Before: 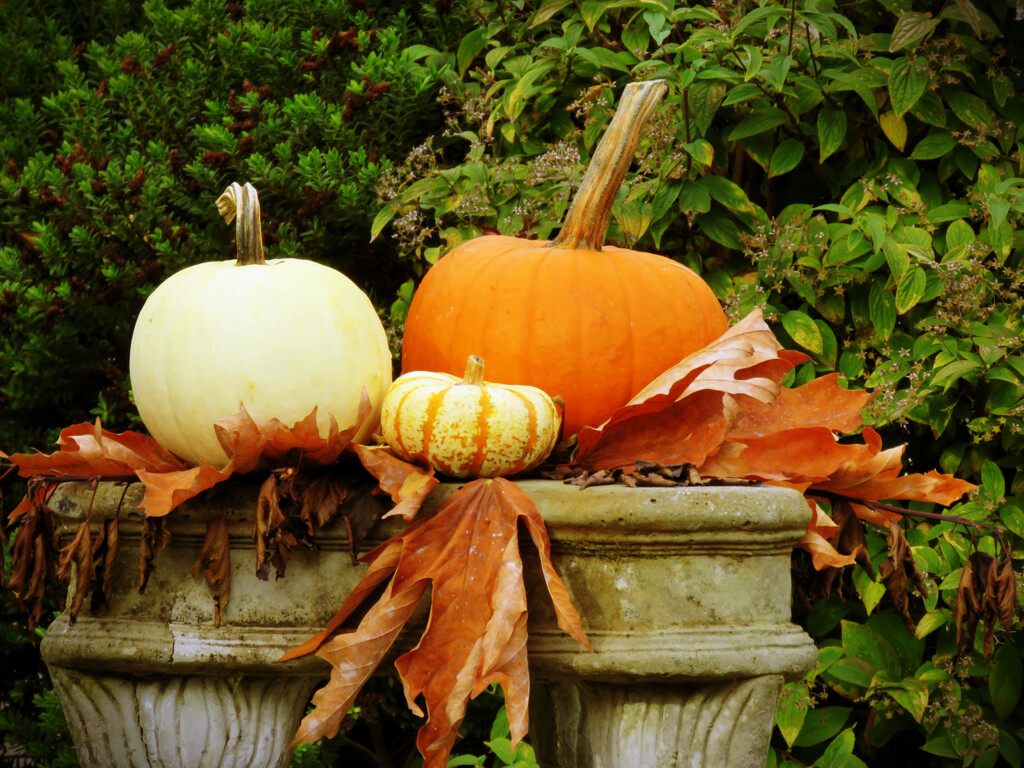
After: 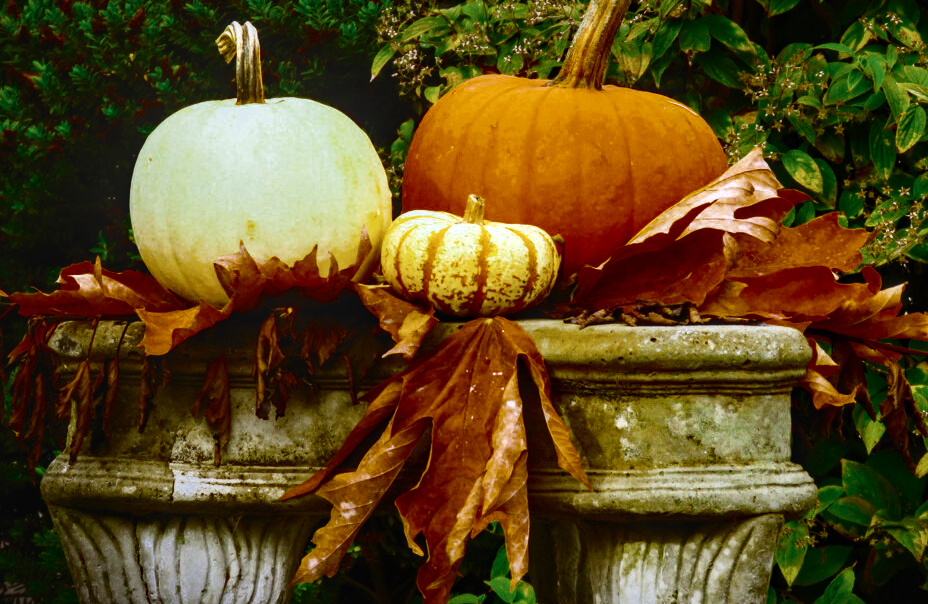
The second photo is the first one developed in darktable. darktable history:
contrast brightness saturation: contrast 0.275
local contrast: detail 130%
haze removal: compatibility mode true, adaptive false
crop: top 21.007%, right 9.369%, bottom 0.28%
color balance rgb: power › hue 63.27°, global offset › luminance 0.77%, perceptual saturation grading › global saturation 29.566%, global vibrance 16.028%, saturation formula JzAzBz (2021)
color zones: curves: ch0 [(0, 0.5) (0.125, 0.4) (0.25, 0.5) (0.375, 0.4) (0.5, 0.4) (0.625, 0.35) (0.75, 0.35) (0.875, 0.5)]; ch1 [(0, 0.35) (0.125, 0.45) (0.25, 0.35) (0.375, 0.35) (0.5, 0.35) (0.625, 0.35) (0.75, 0.45) (0.875, 0.35)]; ch2 [(0, 0.6) (0.125, 0.5) (0.25, 0.5) (0.375, 0.6) (0.5, 0.6) (0.625, 0.5) (0.75, 0.5) (0.875, 0.5)]
